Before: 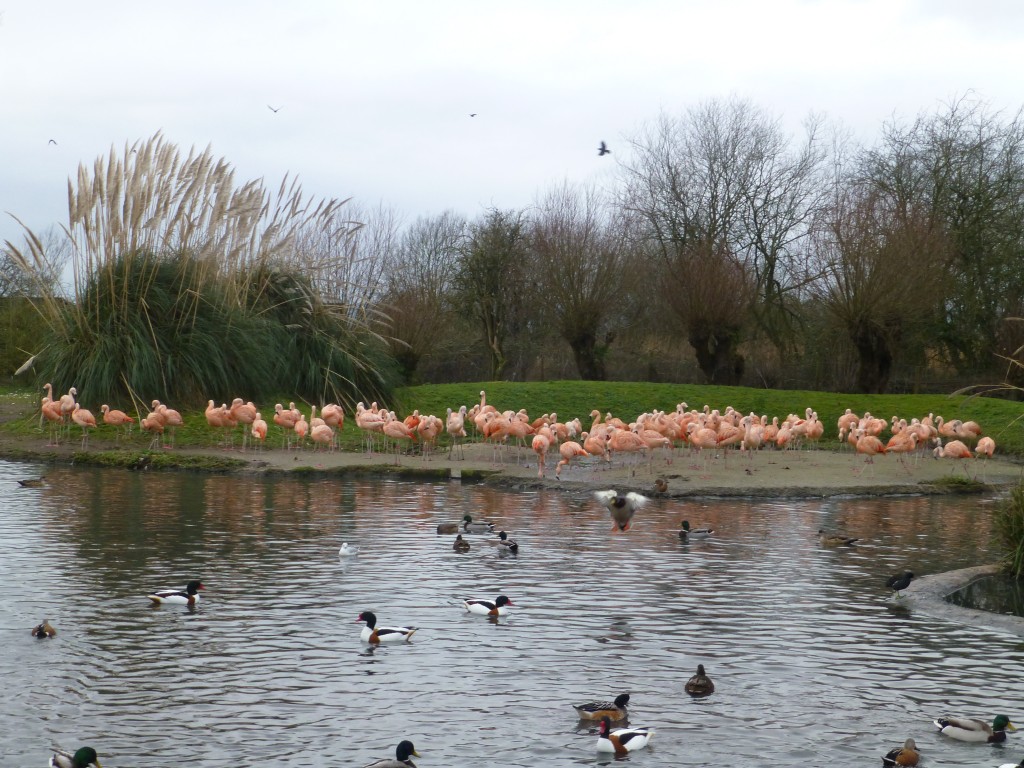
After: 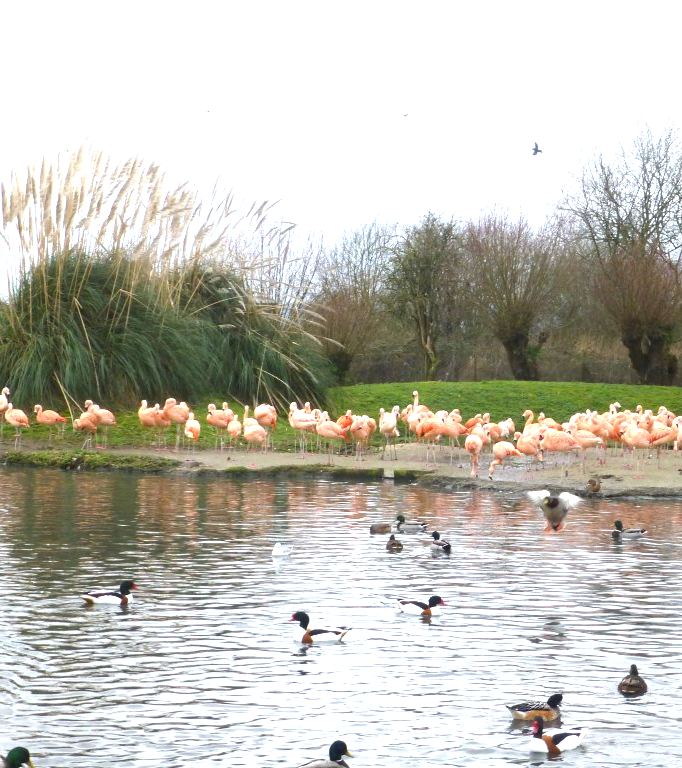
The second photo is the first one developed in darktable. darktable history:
exposure: black level correction 0, exposure 1.45 EV, compensate exposure bias true, compensate highlight preservation false
crop and rotate: left 6.617%, right 26.717%
